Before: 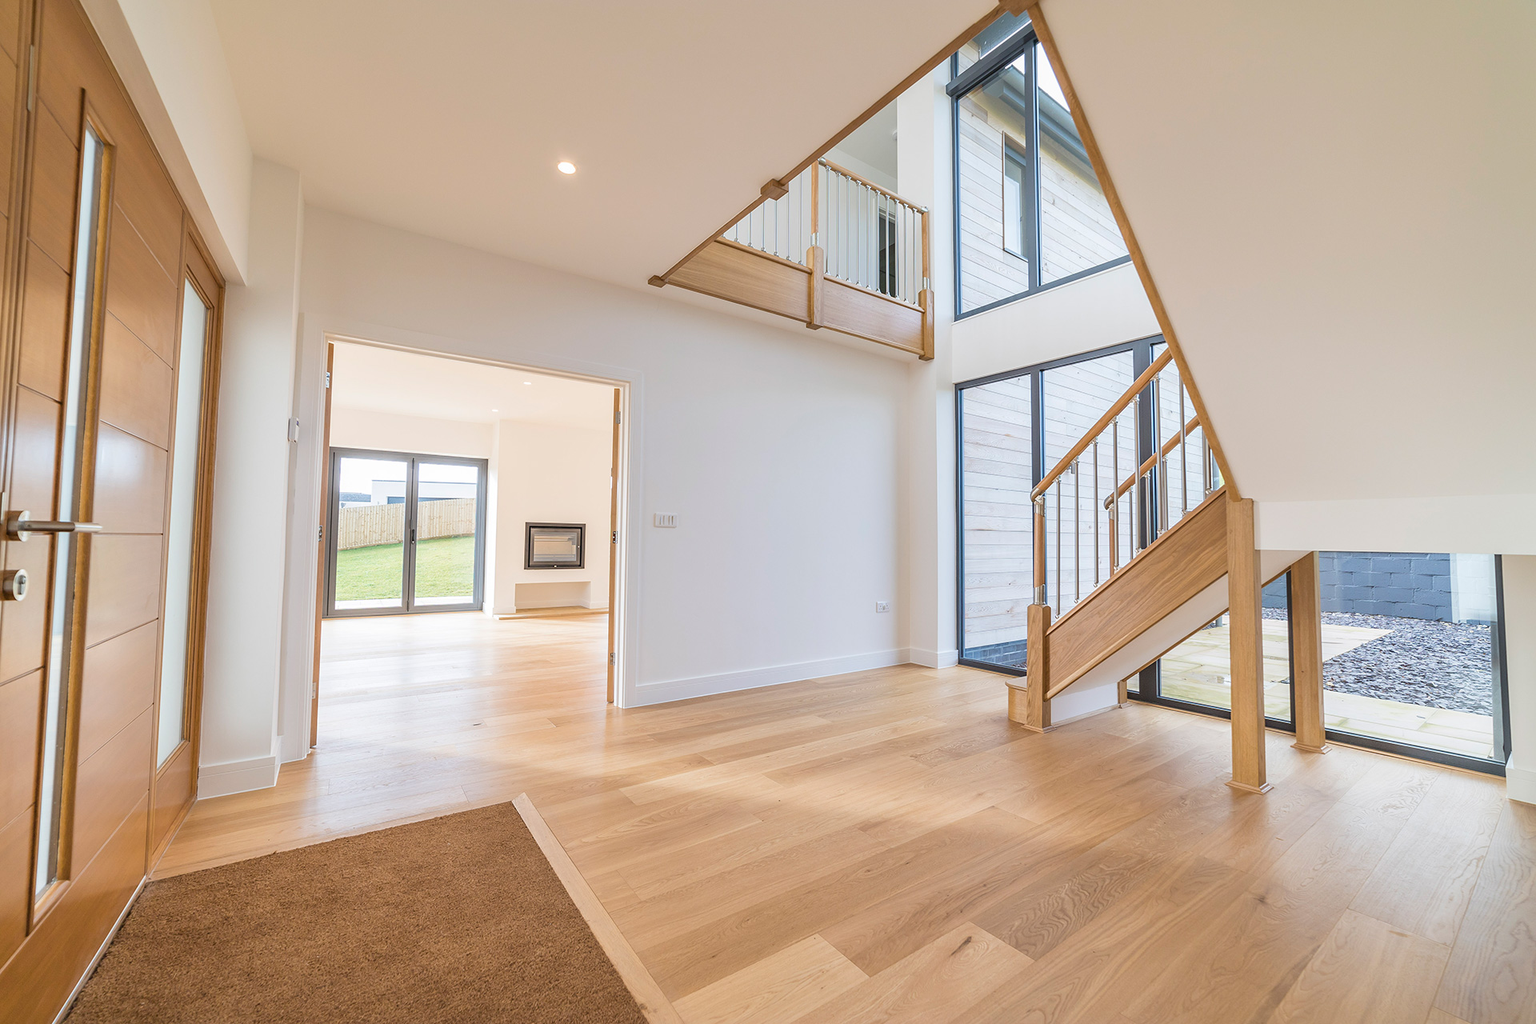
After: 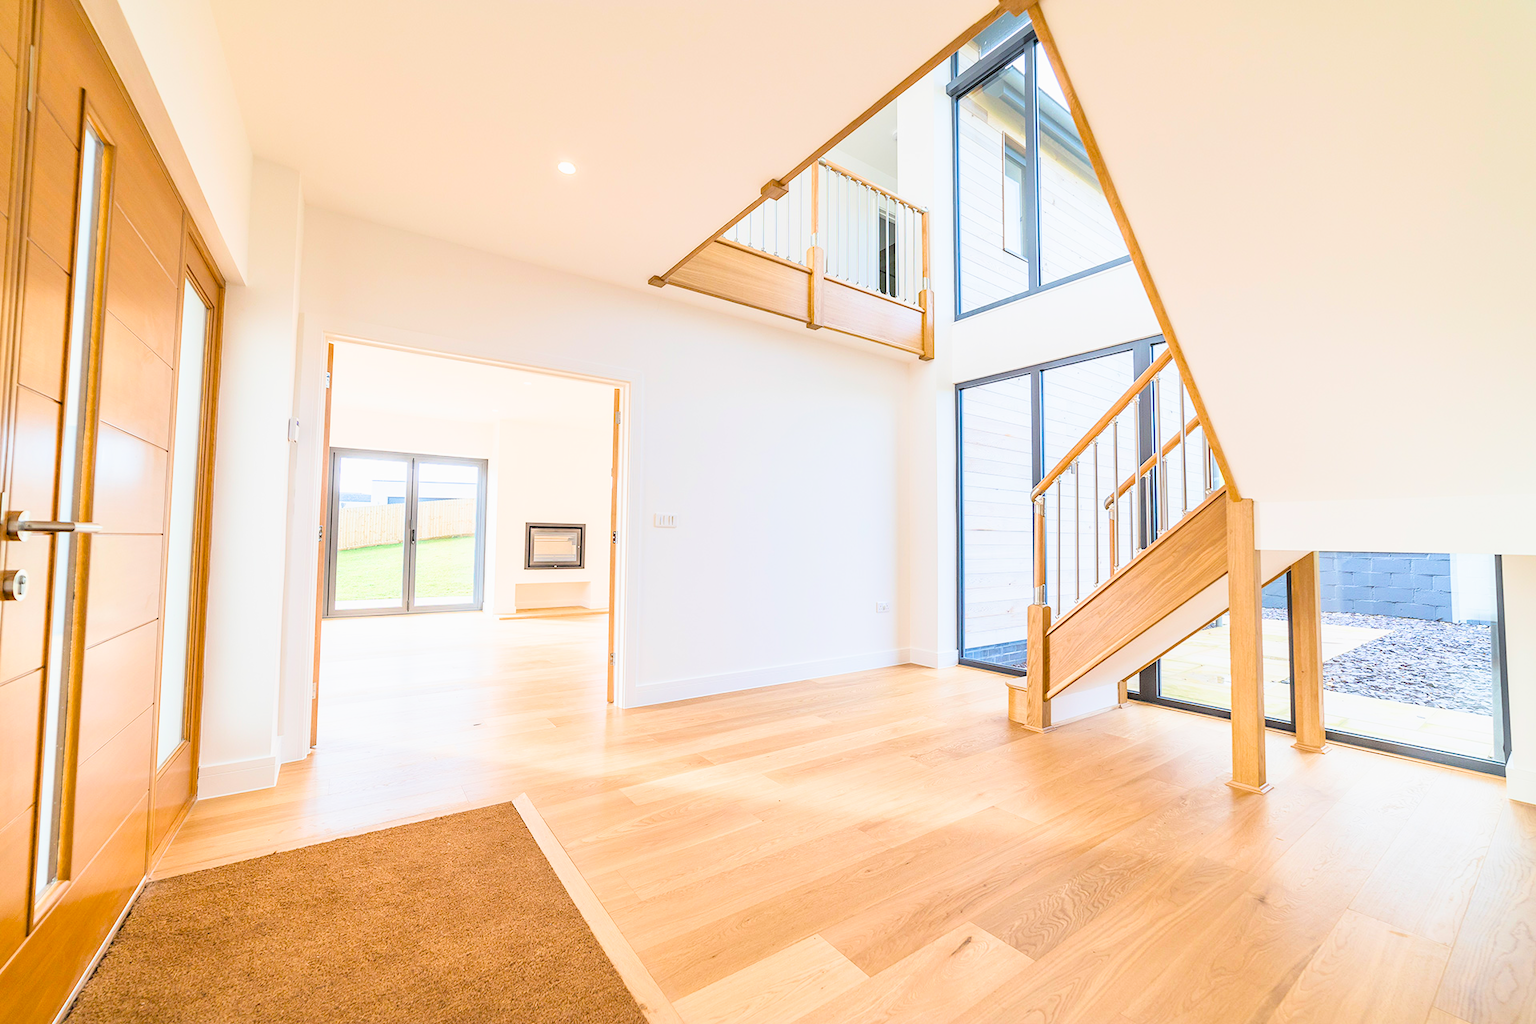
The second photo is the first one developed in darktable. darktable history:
tone equalizer: on, module defaults
filmic rgb: black relative exposure -7.75 EV, white relative exposure 4.4 EV, threshold 3 EV, target black luminance 0%, hardness 3.76, latitude 50.51%, contrast 1.074, highlights saturation mix 10%, shadows ↔ highlights balance -0.22%, color science v4 (2020), enable highlight reconstruction true
exposure: black level correction 0, exposure 1.2 EV, compensate highlight preservation false
